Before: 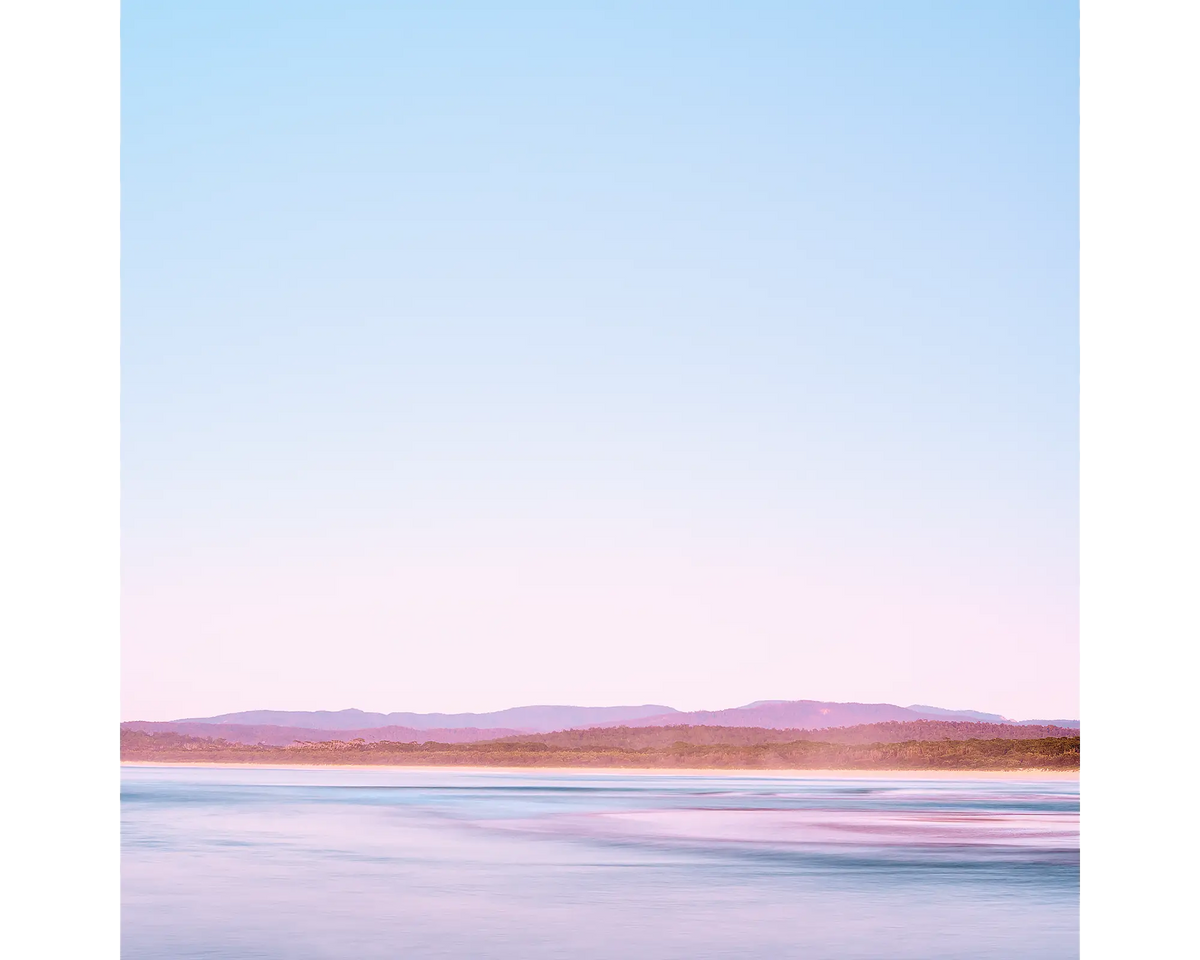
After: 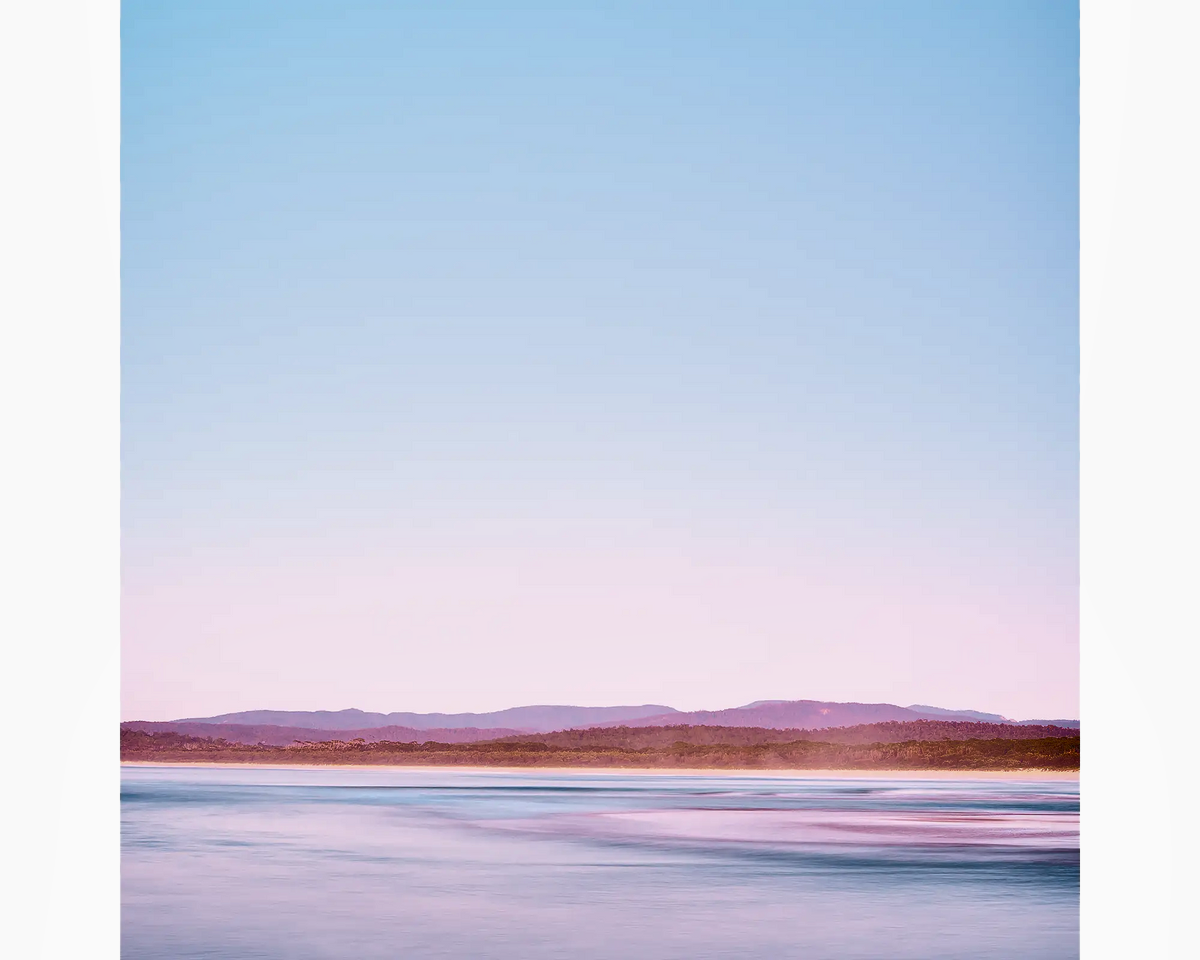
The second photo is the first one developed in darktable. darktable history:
exposure: exposure -0.04 EV, compensate highlight preservation false
shadows and highlights: soften with gaussian
